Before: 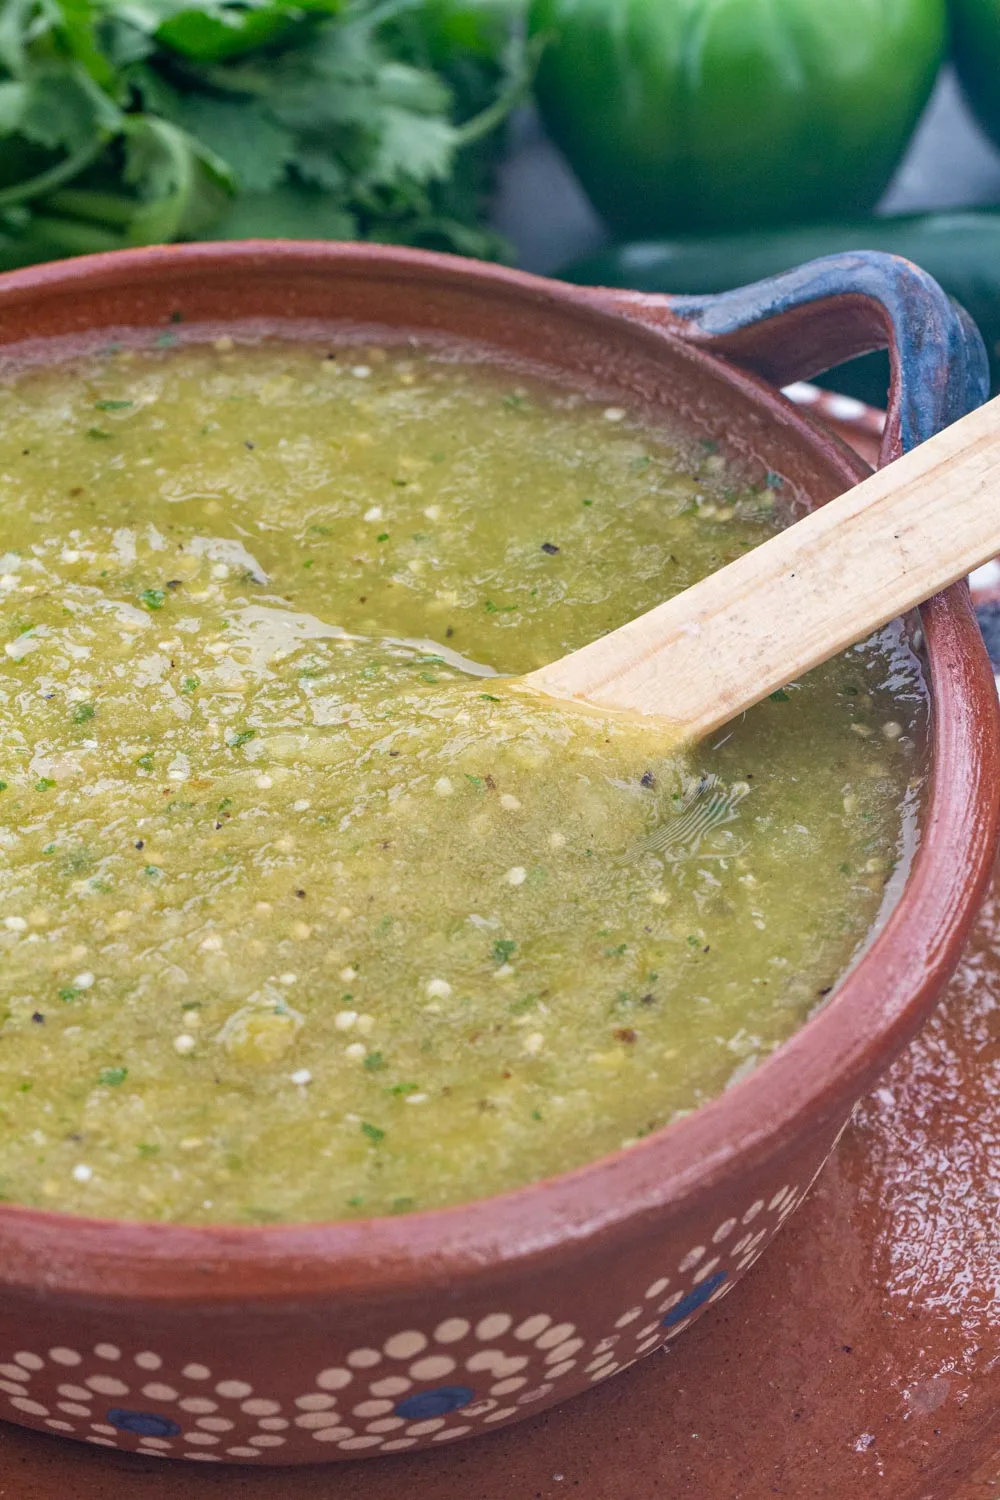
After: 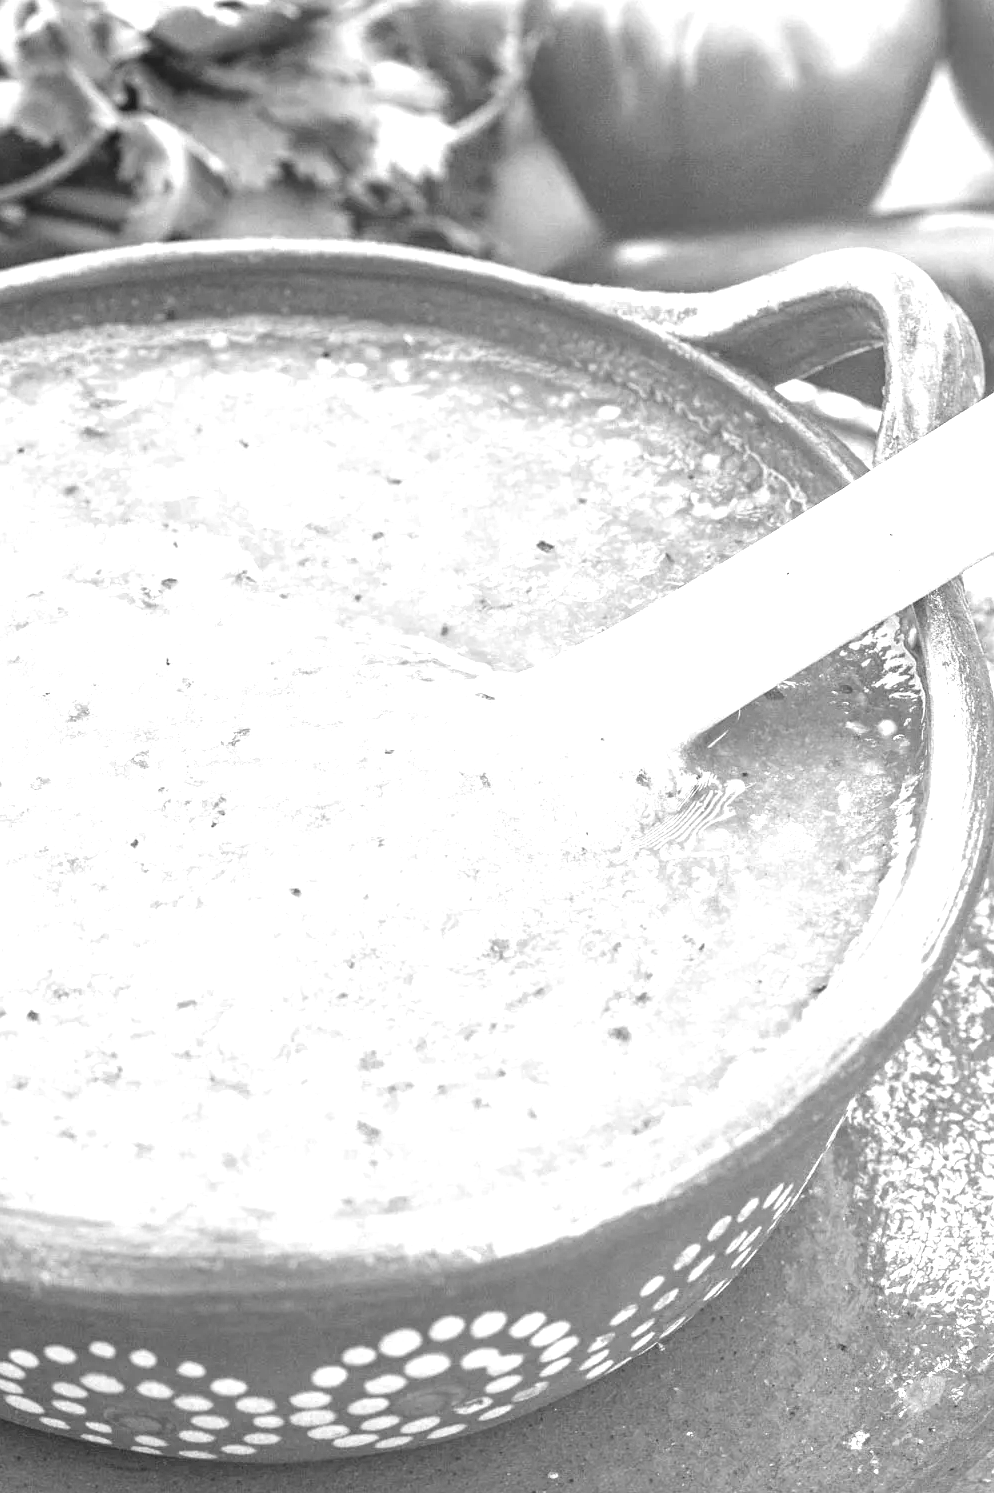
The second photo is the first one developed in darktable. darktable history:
crop and rotate: left 0.53%, top 0.186%, bottom 0.259%
exposure: black level correction 0, exposure 2.09 EV, compensate highlight preservation false
color calibration: output gray [0.253, 0.26, 0.487, 0], illuminant Planckian (black body), adaptation linear Bradford (ICC v4), x 0.364, y 0.367, temperature 4415.2 K
